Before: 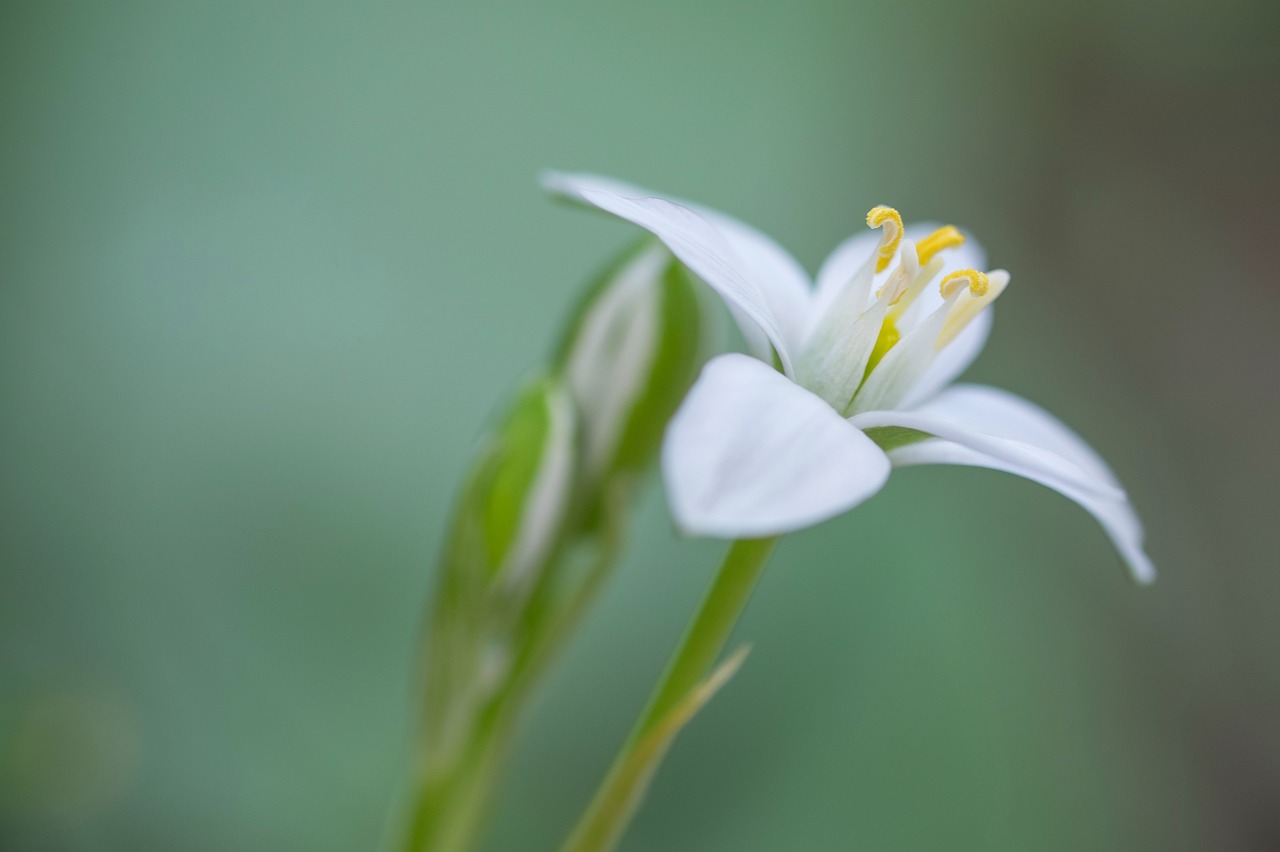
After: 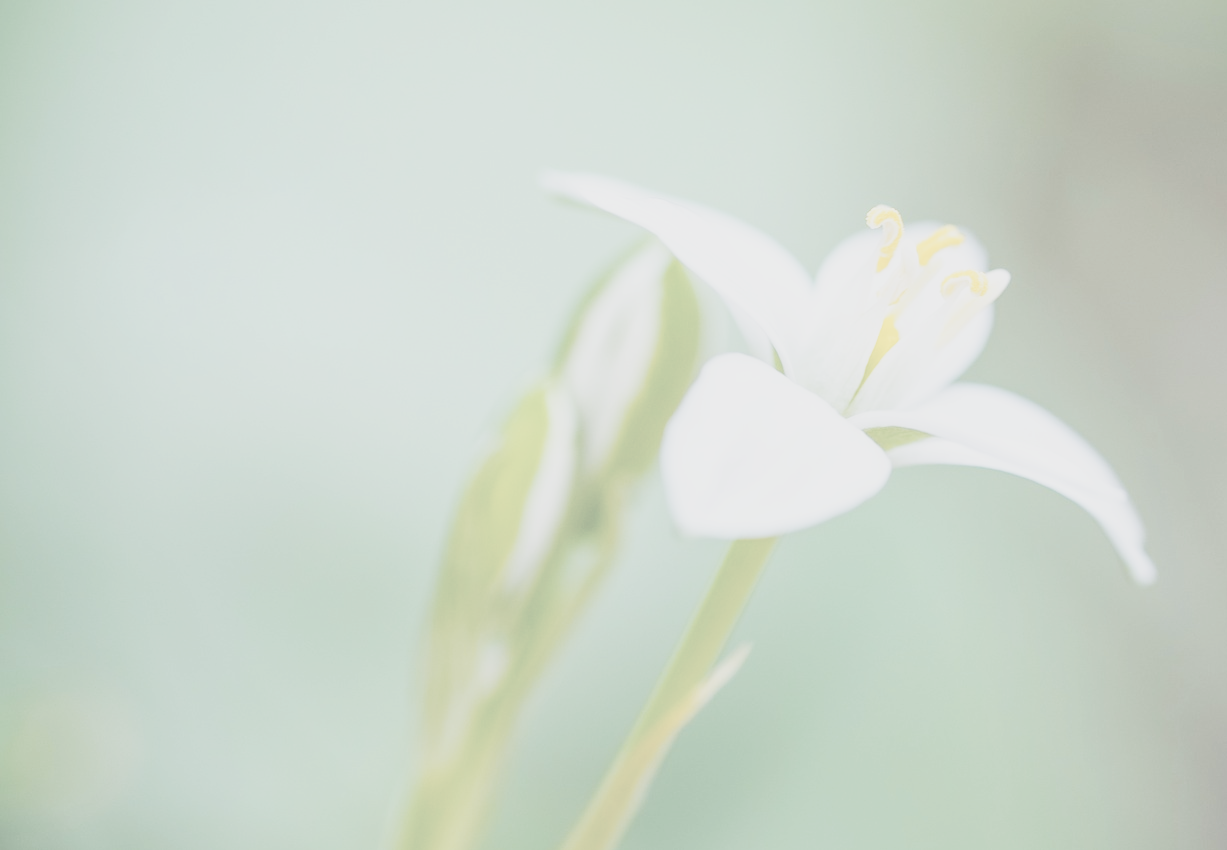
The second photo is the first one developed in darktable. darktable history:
crop: right 4.021%, bottom 0.032%
color balance rgb: shadows lift › chroma 2.026%, shadows lift › hue 137.98°, linear chroma grading › global chroma 9.328%, perceptual saturation grading › global saturation 20%, perceptual saturation grading › highlights -25.013%, perceptual saturation grading › shadows 24.99%, global vibrance 14.954%
contrast brightness saturation: contrast -0.312, brightness 0.753, saturation -0.792
base curve: curves: ch0 [(0, 0) (0, 0) (0.002, 0.001) (0.008, 0.003) (0.019, 0.011) (0.037, 0.037) (0.064, 0.11) (0.102, 0.232) (0.152, 0.379) (0.216, 0.524) (0.296, 0.665) (0.394, 0.789) (0.512, 0.881) (0.651, 0.945) (0.813, 0.986) (1, 1)], exposure shift 0.577, preserve colors none
